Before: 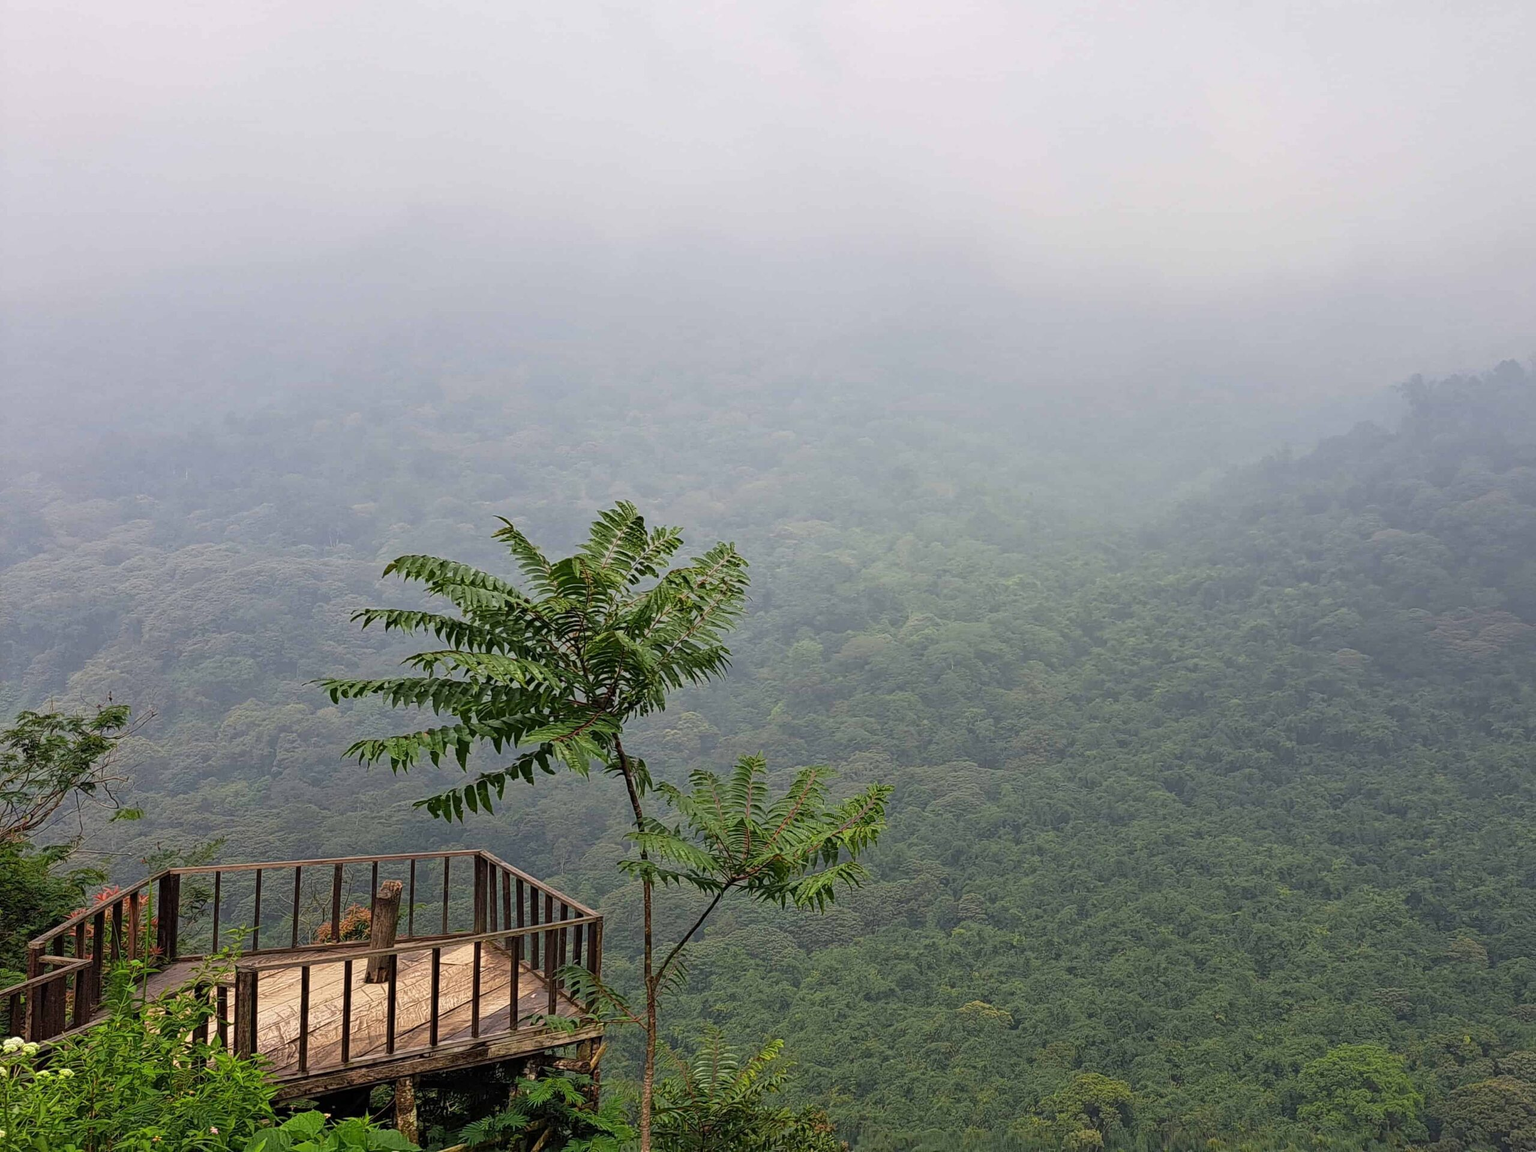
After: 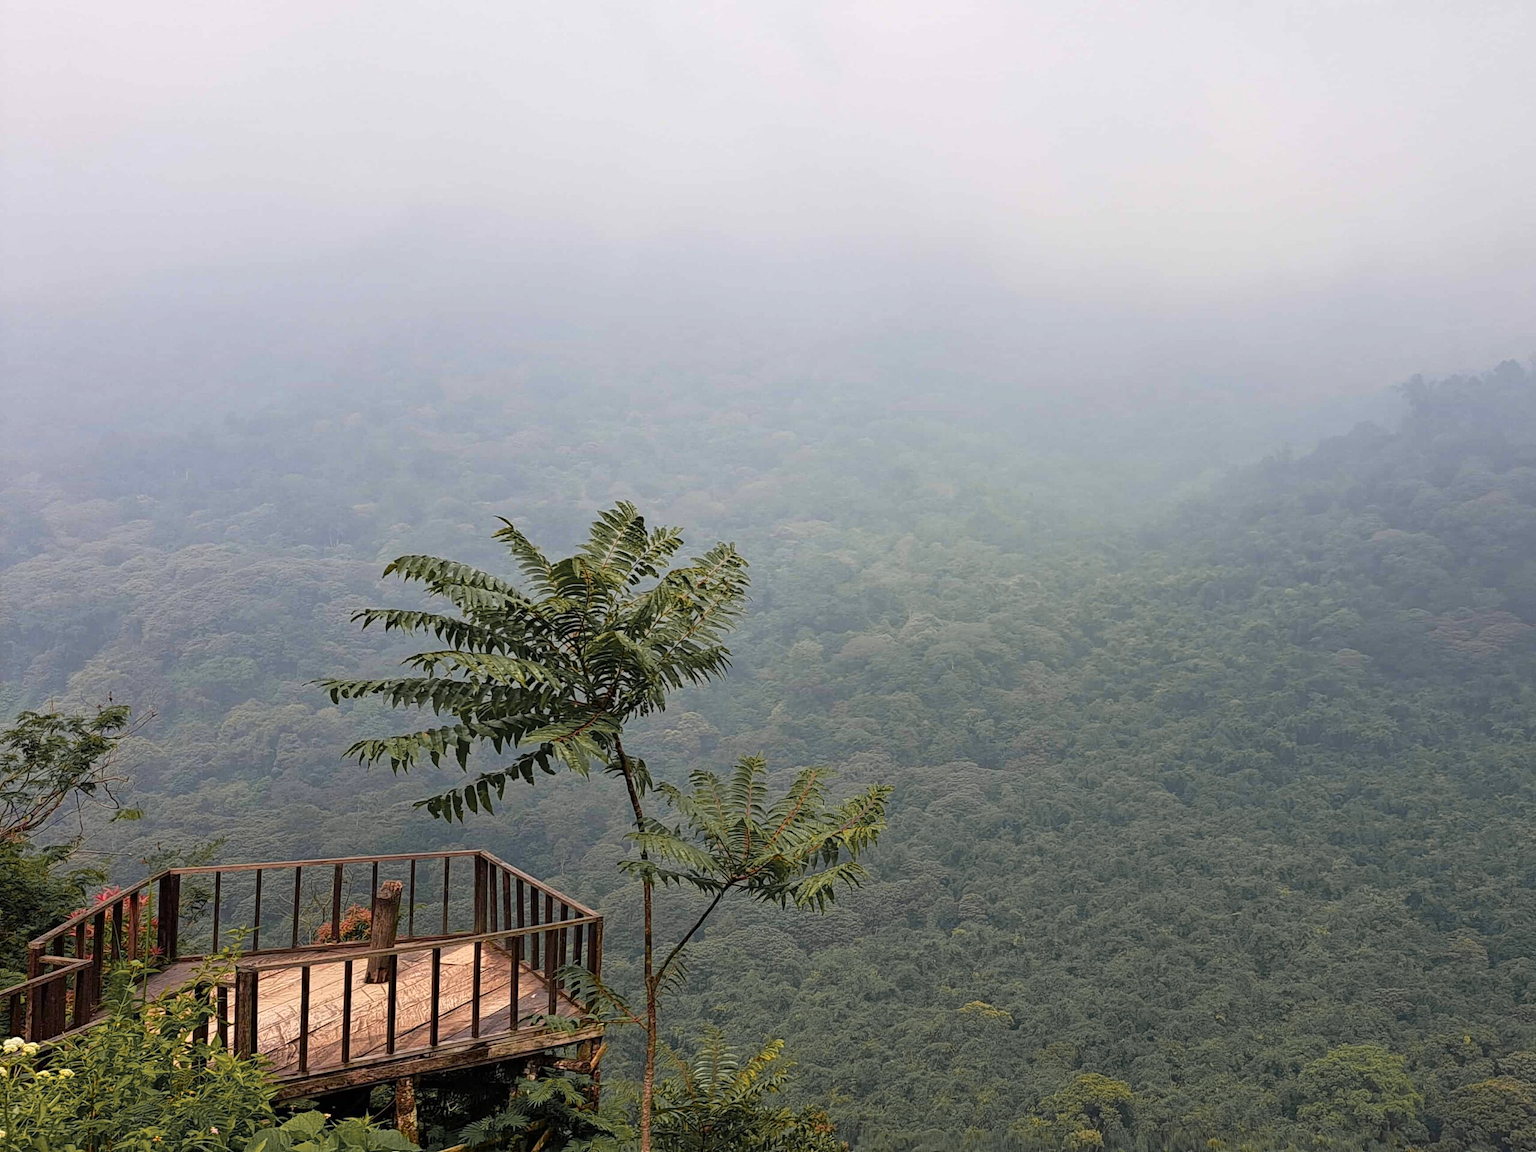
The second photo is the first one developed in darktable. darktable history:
color zones: curves: ch1 [(0.263, 0.53) (0.376, 0.287) (0.487, 0.512) (0.748, 0.547) (1, 0.513)]; ch2 [(0.262, 0.45) (0.751, 0.477)], mix 31.98%
shadows and highlights: shadows -30, highlights 30
